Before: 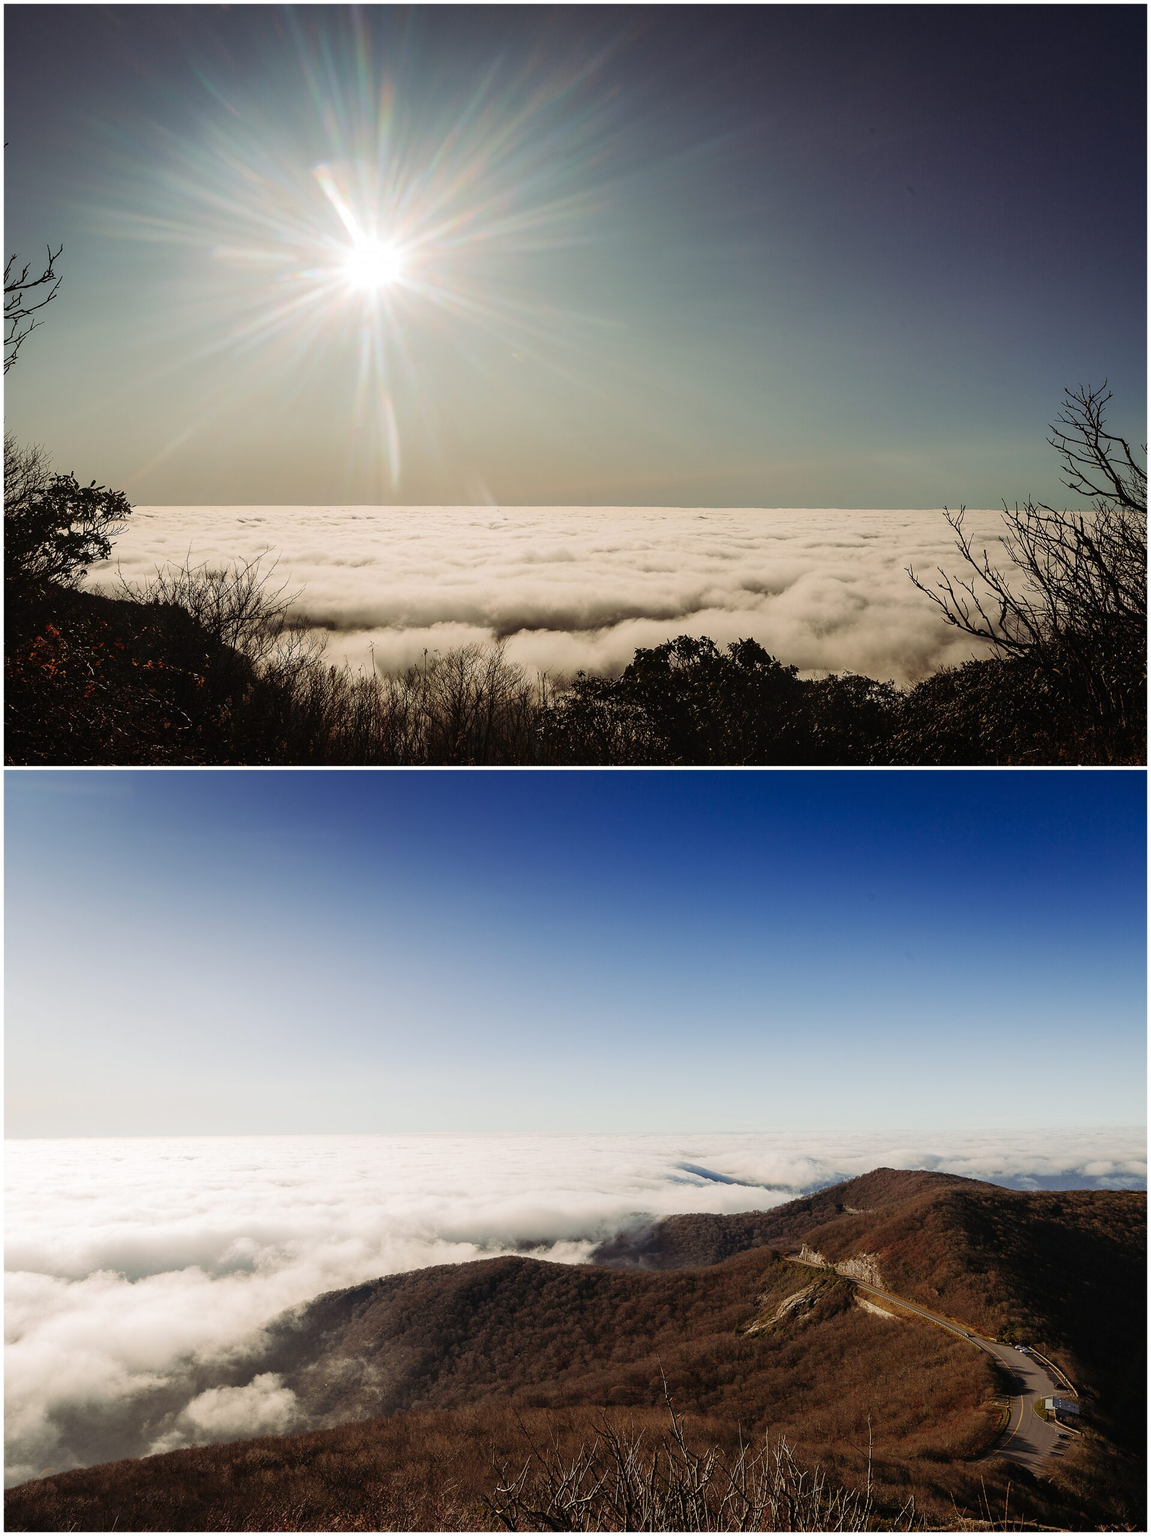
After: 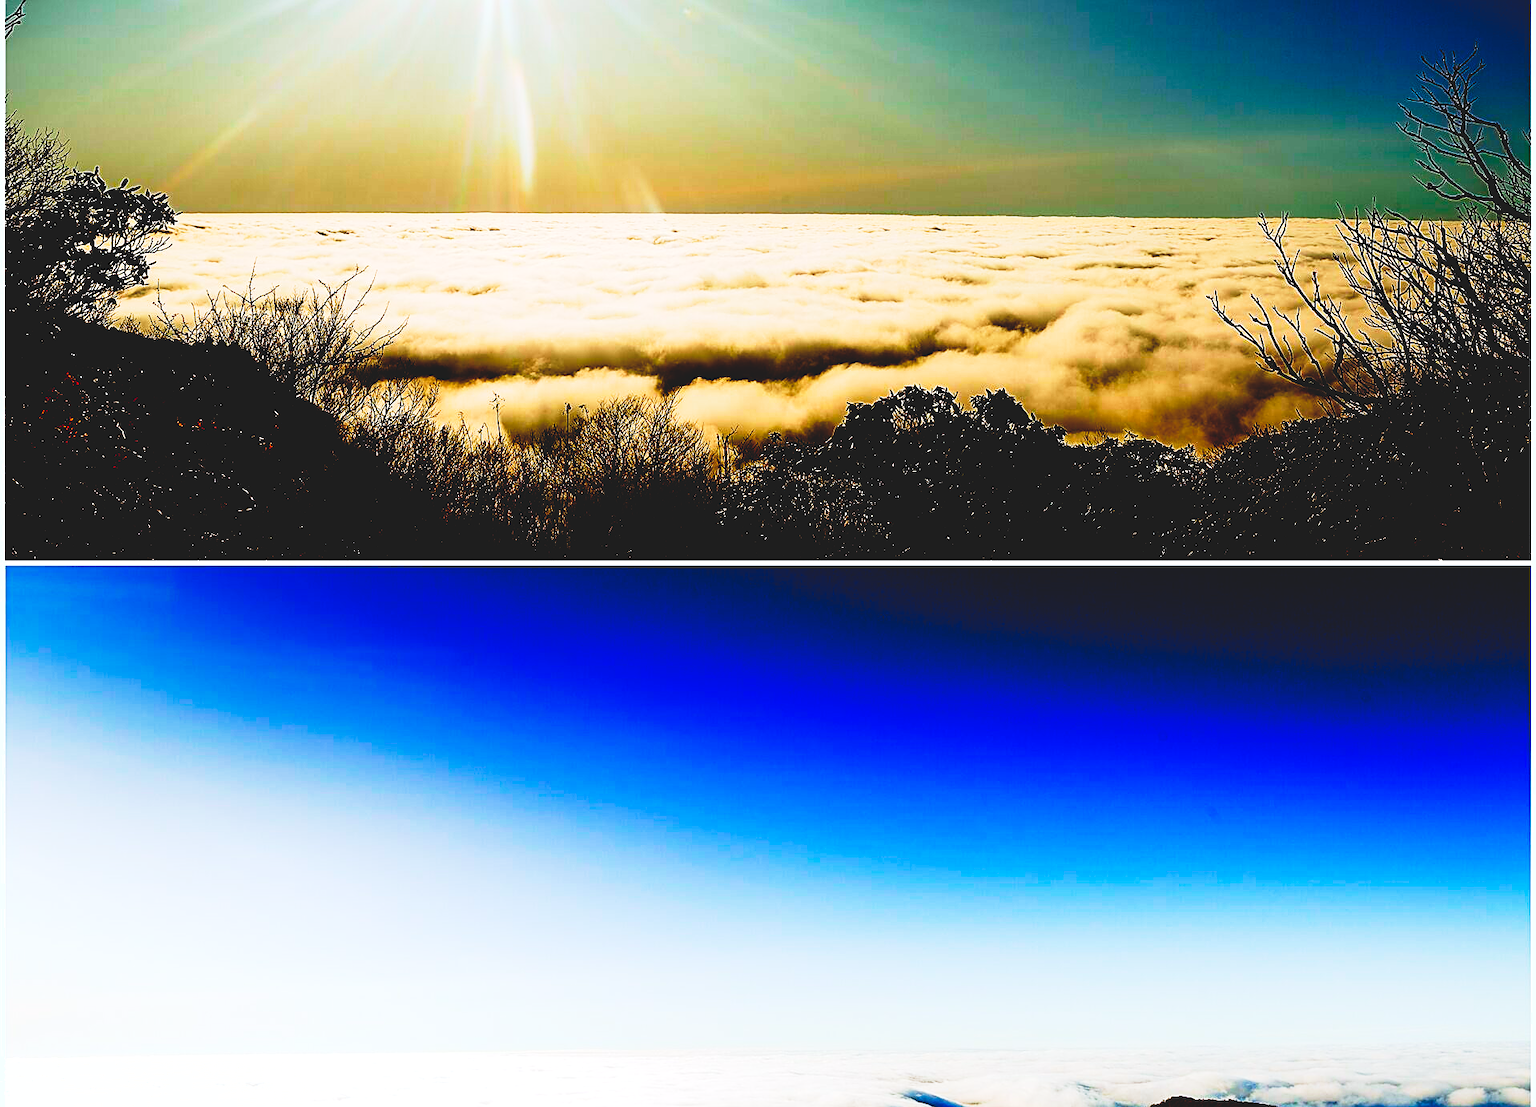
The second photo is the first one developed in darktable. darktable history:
sharpen: on, module defaults
crop and rotate: top 22.56%, bottom 23.411%
contrast brightness saturation: contrast 0.073
tone curve: curves: ch0 [(0.016, 0.011) (0.094, 0.016) (0.469, 0.508) (0.721, 0.862) (1, 1)], preserve colors none
base curve: curves: ch0 [(0, 0.036) (0.083, 0.04) (0.804, 1)], preserve colors none
color balance rgb: linear chroma grading › global chroma 8.758%, perceptual saturation grading › global saturation 39.282%, perceptual saturation grading › highlights -24.996%, perceptual saturation grading › mid-tones 34.498%, perceptual saturation grading › shadows 35.842%, global vibrance 20%
color calibration: output colorfulness [0, 0.315, 0, 0], x 0.356, y 0.367, temperature 4669.07 K
